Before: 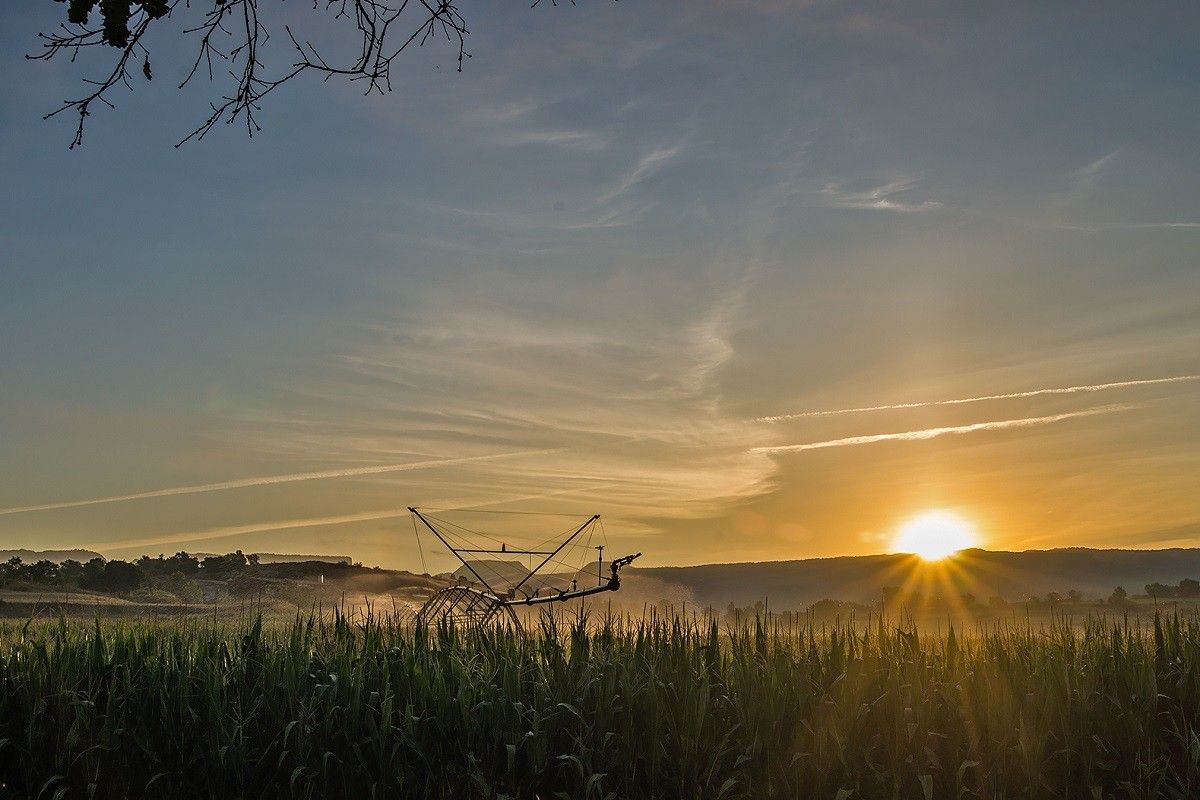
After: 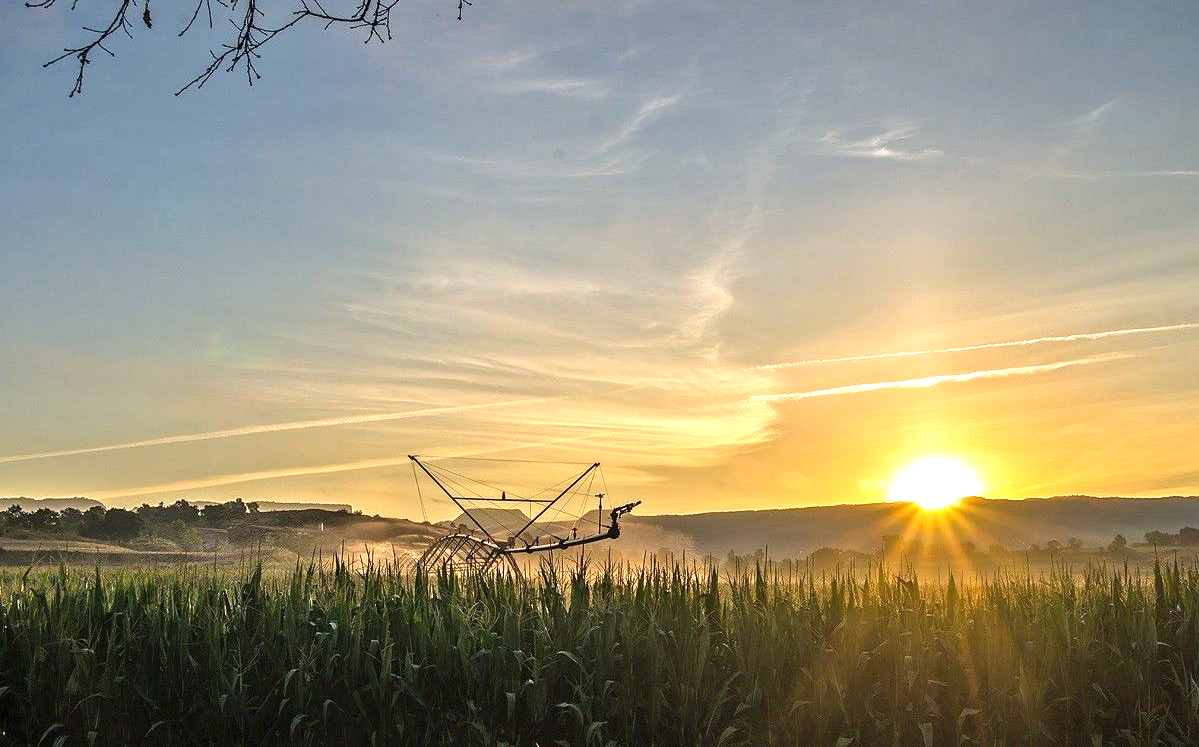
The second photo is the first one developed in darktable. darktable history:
exposure: exposure 1.138 EV, compensate highlight preservation false
crop and rotate: top 6.595%
